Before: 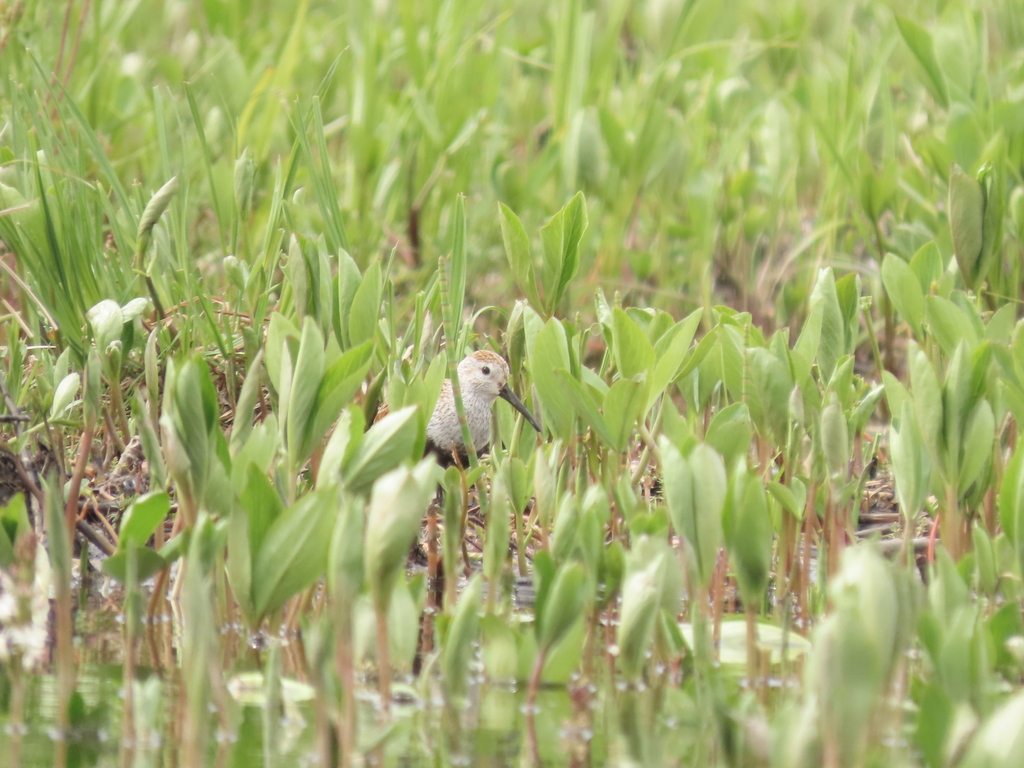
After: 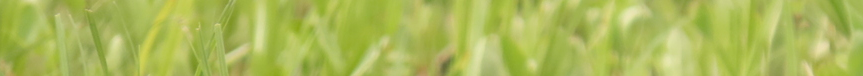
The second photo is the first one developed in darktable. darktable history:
crop and rotate: left 9.644%, top 9.491%, right 6.021%, bottom 80.509%
color balance: lift [1.005, 1.002, 0.998, 0.998], gamma [1, 1.021, 1.02, 0.979], gain [0.923, 1.066, 1.056, 0.934]
